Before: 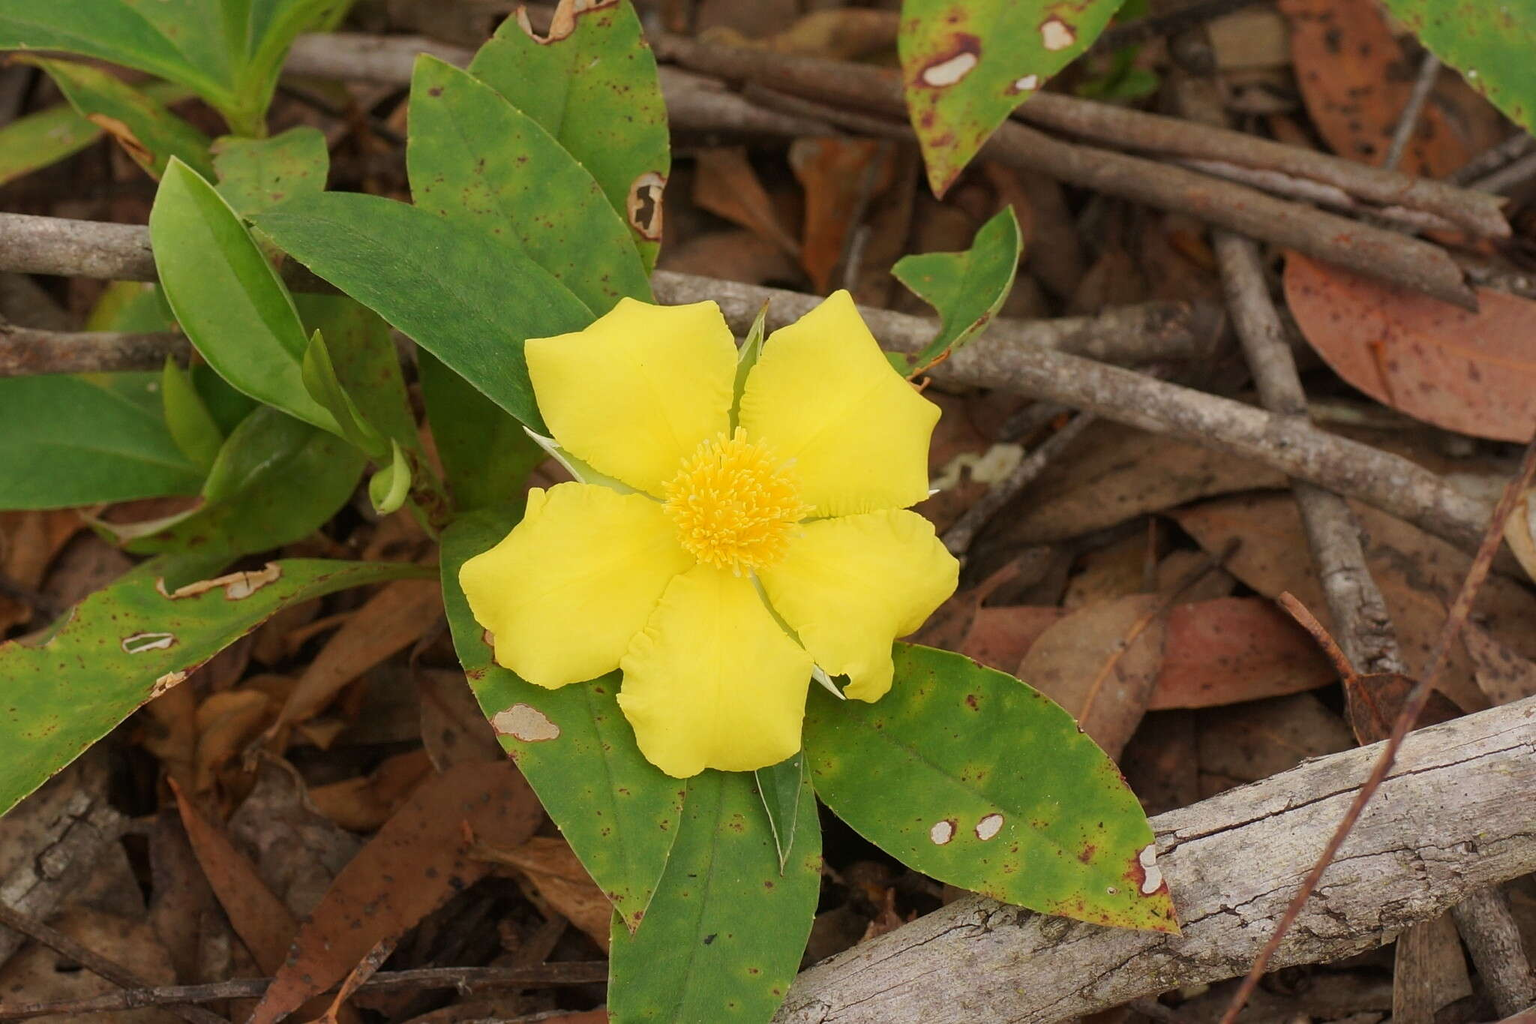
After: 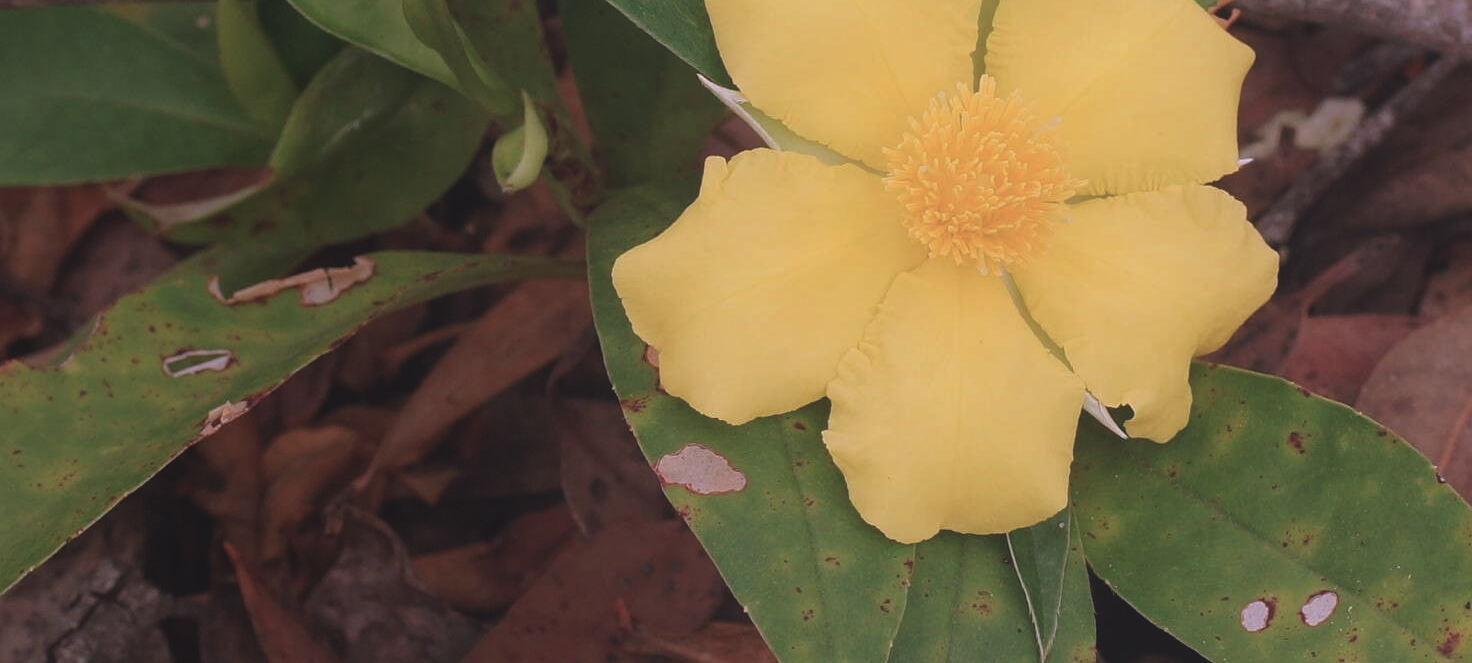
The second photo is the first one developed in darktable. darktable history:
color correction: highlights a* 15.15, highlights b* -25.15
crop: top 36.244%, right 28.081%, bottom 15.158%
exposure: black level correction -0.017, exposure -1.074 EV, compensate highlight preservation false
tone equalizer: -8 EV -0.741 EV, -7 EV -0.68 EV, -6 EV -0.56 EV, -5 EV -0.368 EV, -3 EV 0.39 EV, -2 EV 0.6 EV, -1 EV 0.689 EV, +0 EV 0.747 EV, smoothing diameter 24.82%, edges refinement/feathering 9.07, preserve details guided filter
